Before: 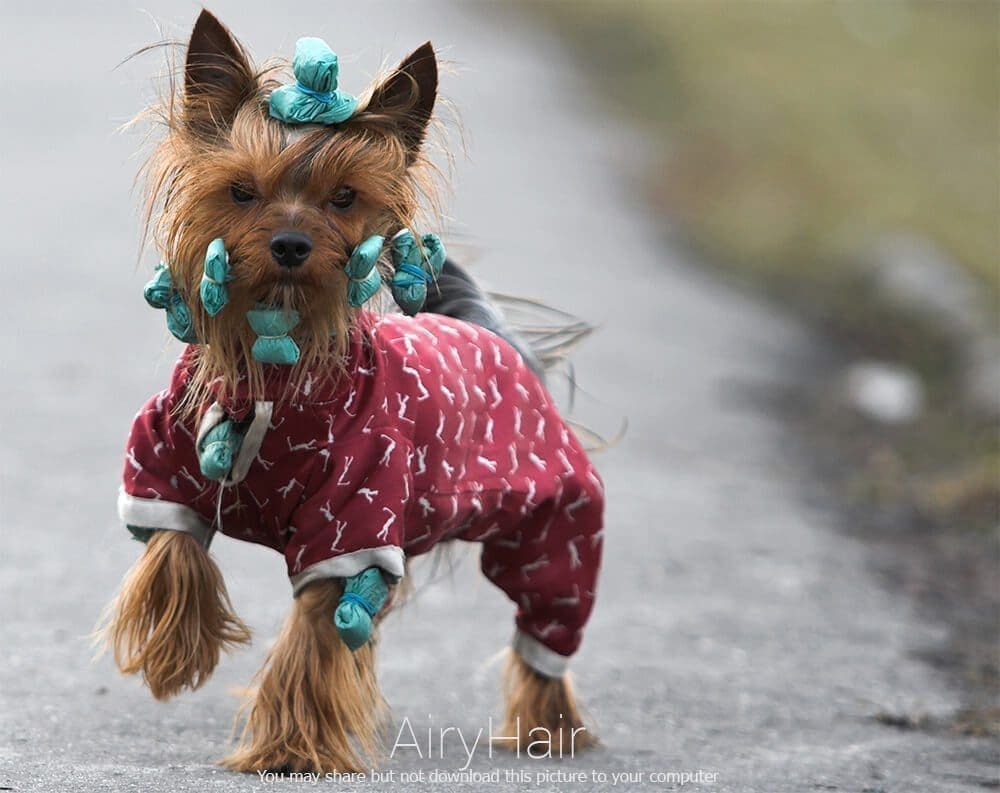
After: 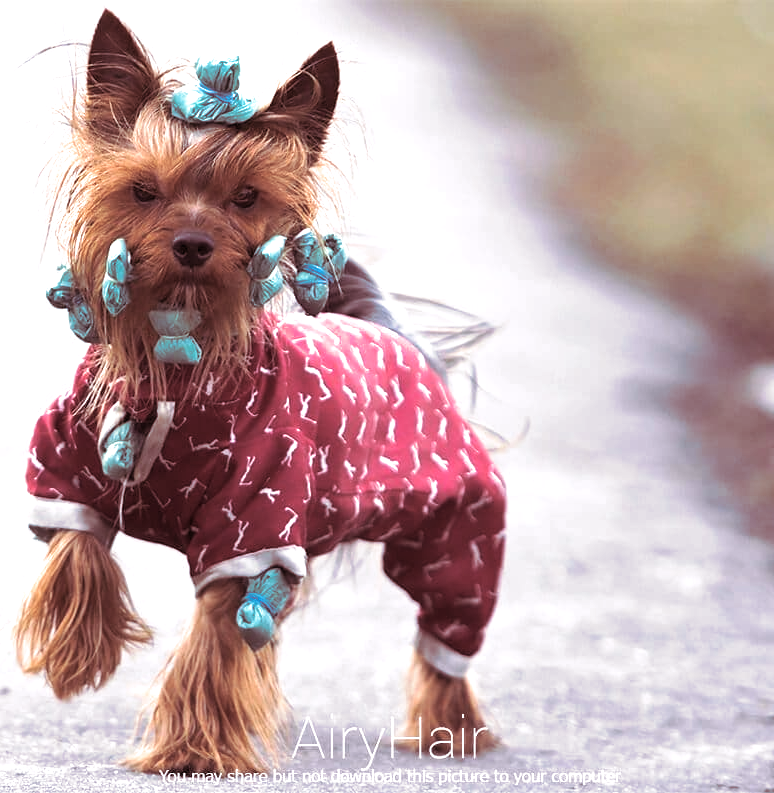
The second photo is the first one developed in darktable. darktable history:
split-toning: on, module defaults
crop: left 9.88%, right 12.664%
white balance: red 1.05, blue 1.072
exposure: black level correction 0, exposure 0.7 EV, compensate exposure bias true, compensate highlight preservation false
